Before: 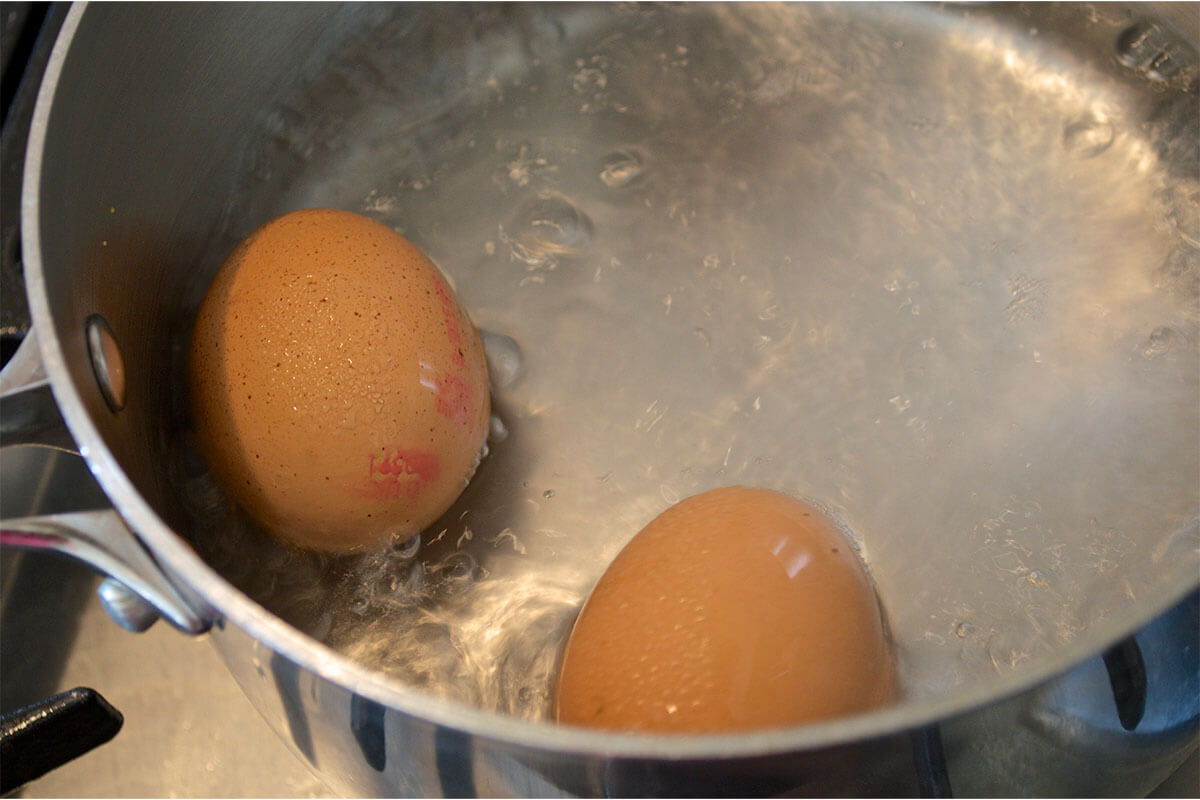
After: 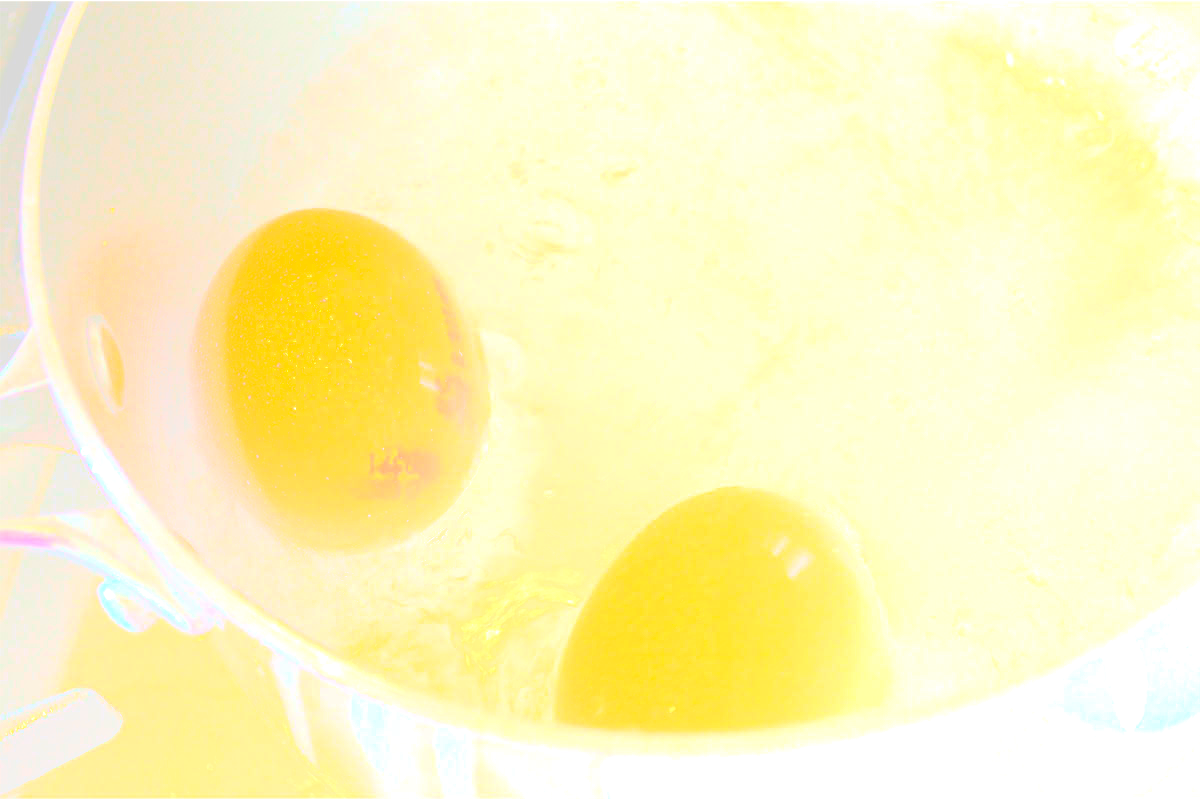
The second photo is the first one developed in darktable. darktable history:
color correction: highlights b* 3
bloom: size 85%, threshold 5%, strength 85%
exposure: black level correction 0, exposure 0.5 EV, compensate highlight preservation false
velvia: on, module defaults
contrast brightness saturation: contrast 0.09, saturation 0.28
sharpen: on, module defaults
color balance rgb: perceptual saturation grading › global saturation 25%, global vibrance 20%
